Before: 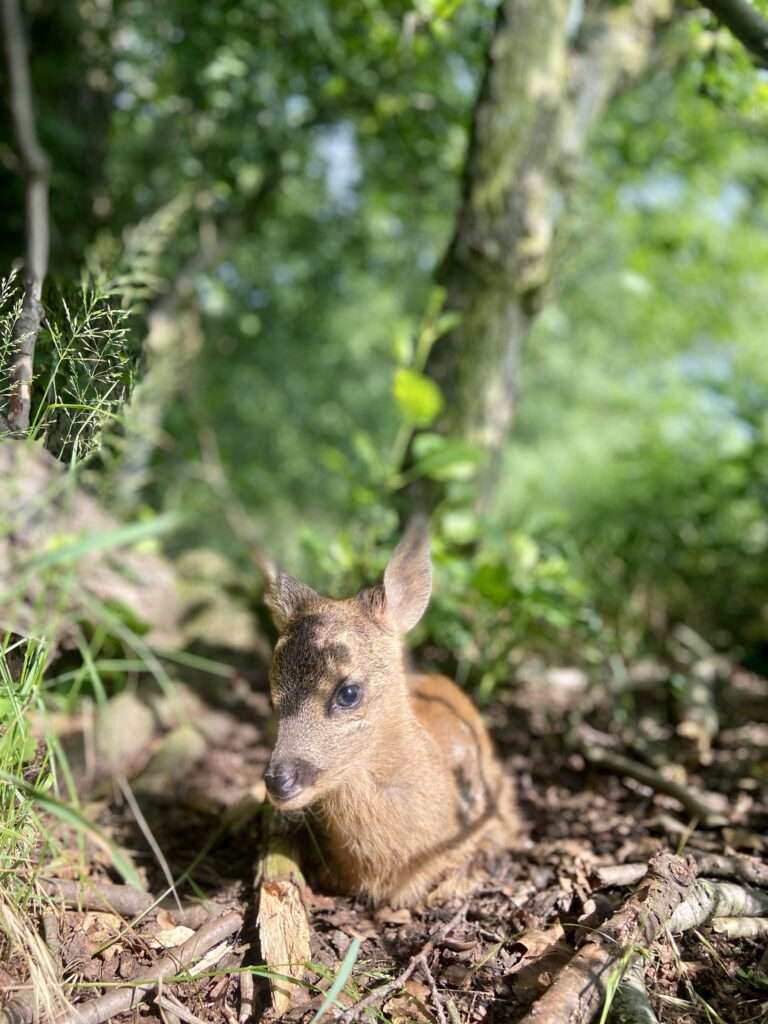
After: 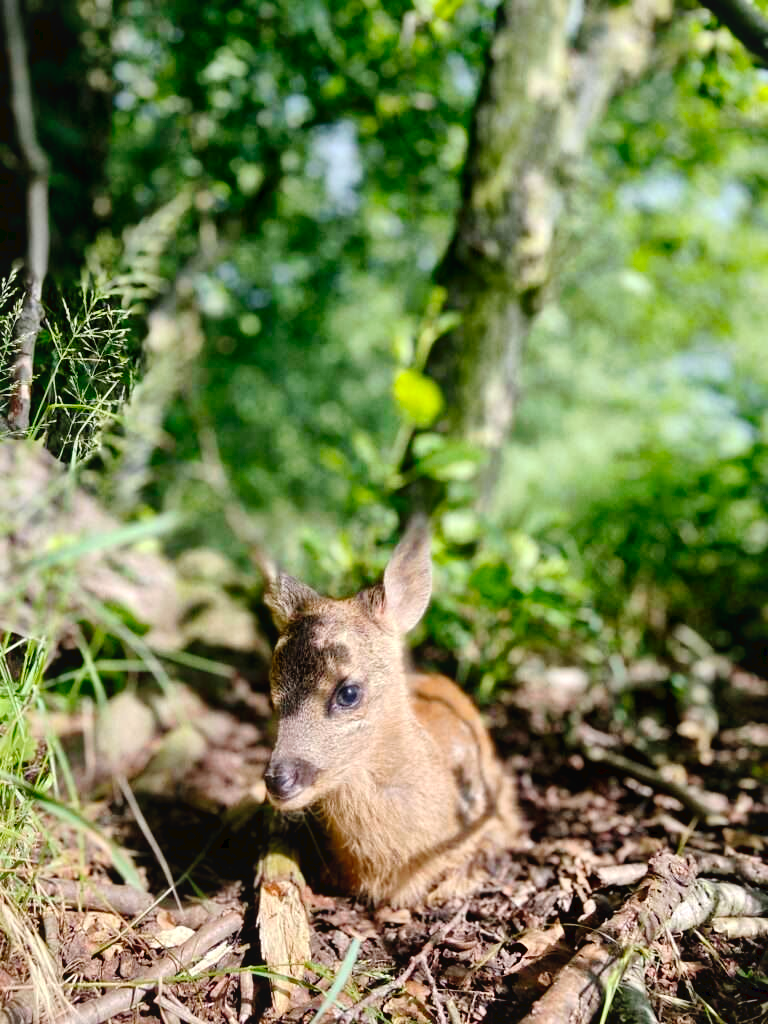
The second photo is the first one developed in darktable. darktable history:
exposure: black level correction 0.001, compensate highlight preservation false
local contrast: mode bilateral grid, contrast 20, coarseness 50, detail 150%, midtone range 0.2
tone curve: curves: ch0 [(0, 0) (0.003, 0.048) (0.011, 0.048) (0.025, 0.048) (0.044, 0.049) (0.069, 0.048) (0.1, 0.052) (0.136, 0.071) (0.177, 0.109) (0.224, 0.157) (0.277, 0.233) (0.335, 0.32) (0.399, 0.404) (0.468, 0.496) (0.543, 0.582) (0.623, 0.653) (0.709, 0.738) (0.801, 0.811) (0.898, 0.895) (1, 1)], preserve colors none
